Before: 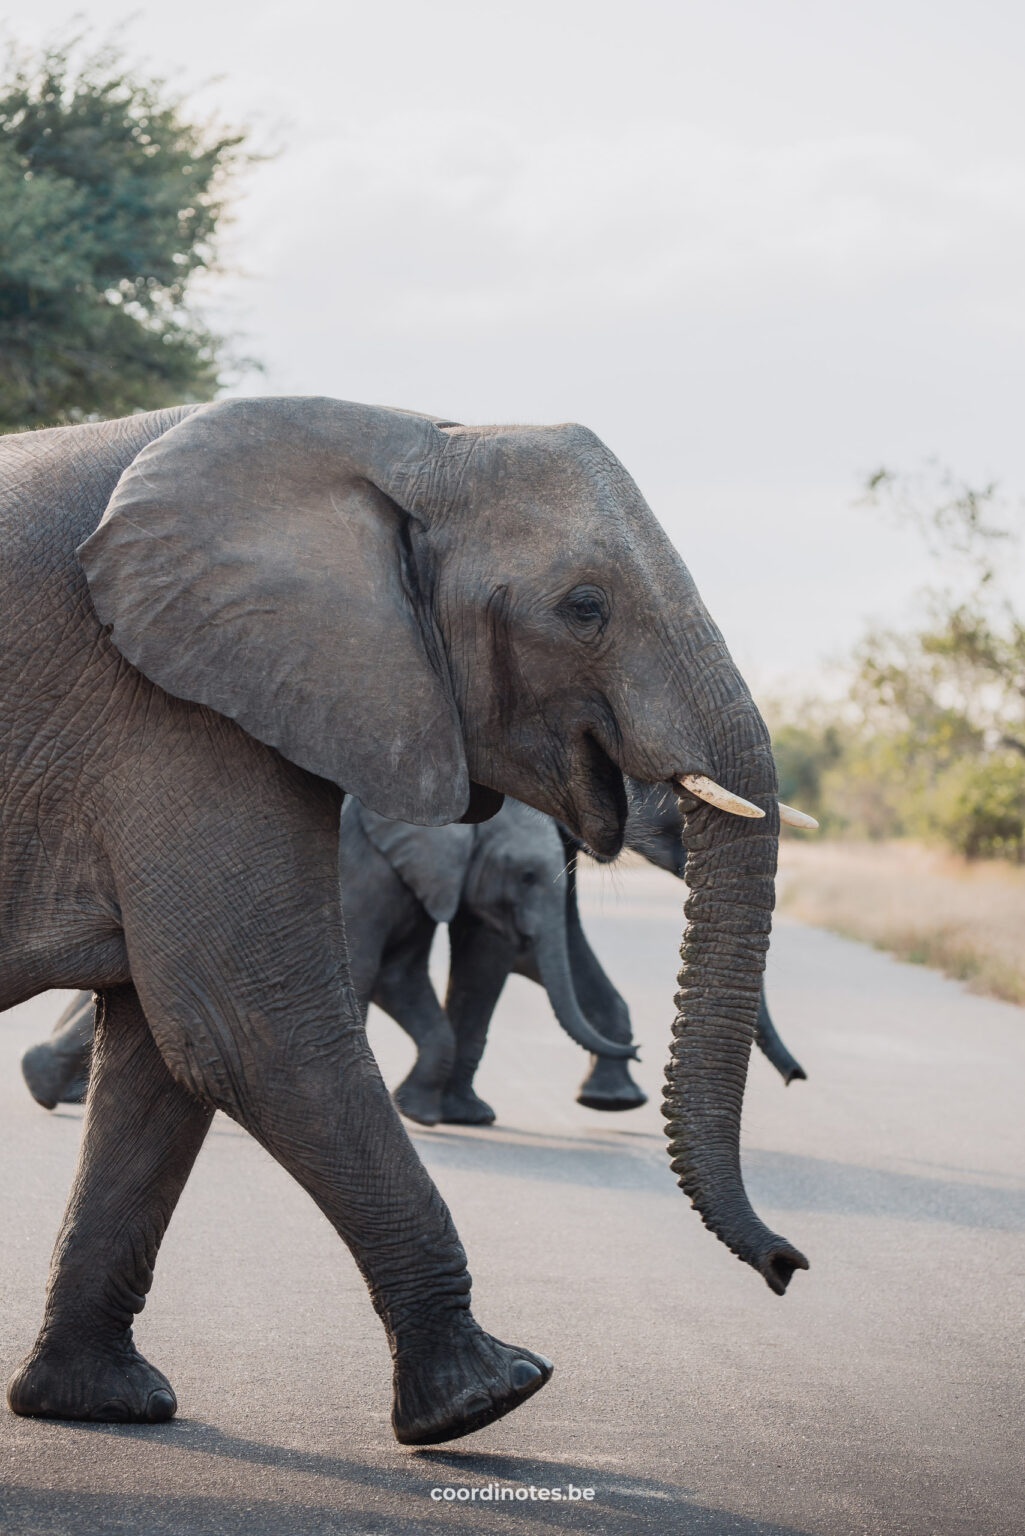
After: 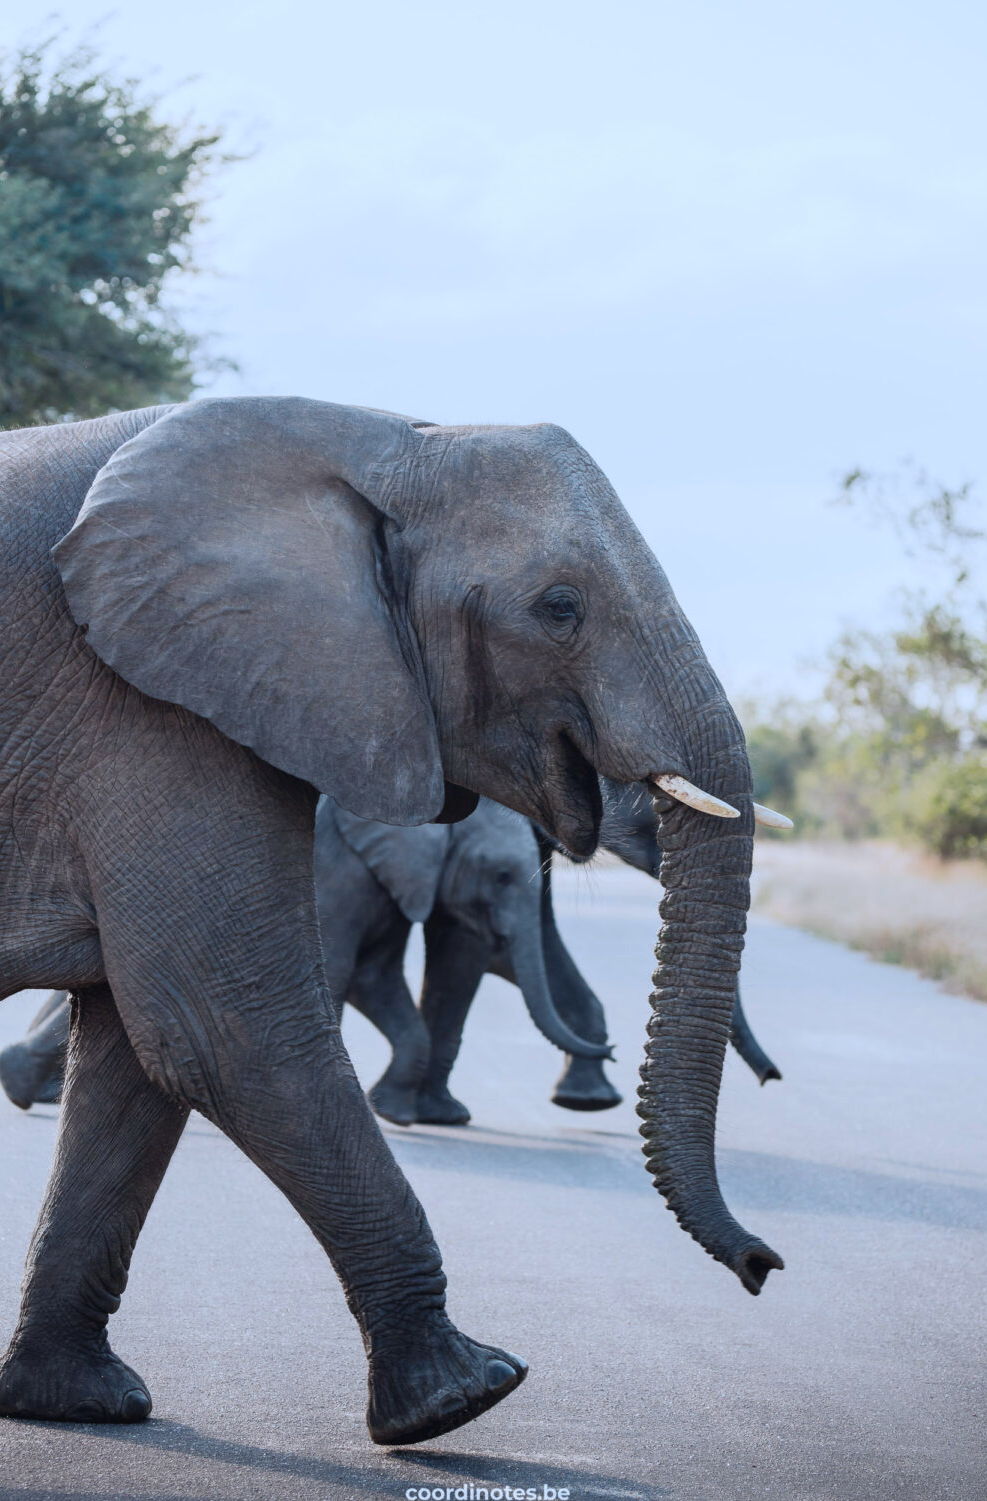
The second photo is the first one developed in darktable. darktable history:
crop and rotate: left 2.536%, right 1.107%, bottom 2.246%
color calibration: illuminant as shot in camera, x 0.378, y 0.381, temperature 4093.13 K, saturation algorithm version 1 (2020)
